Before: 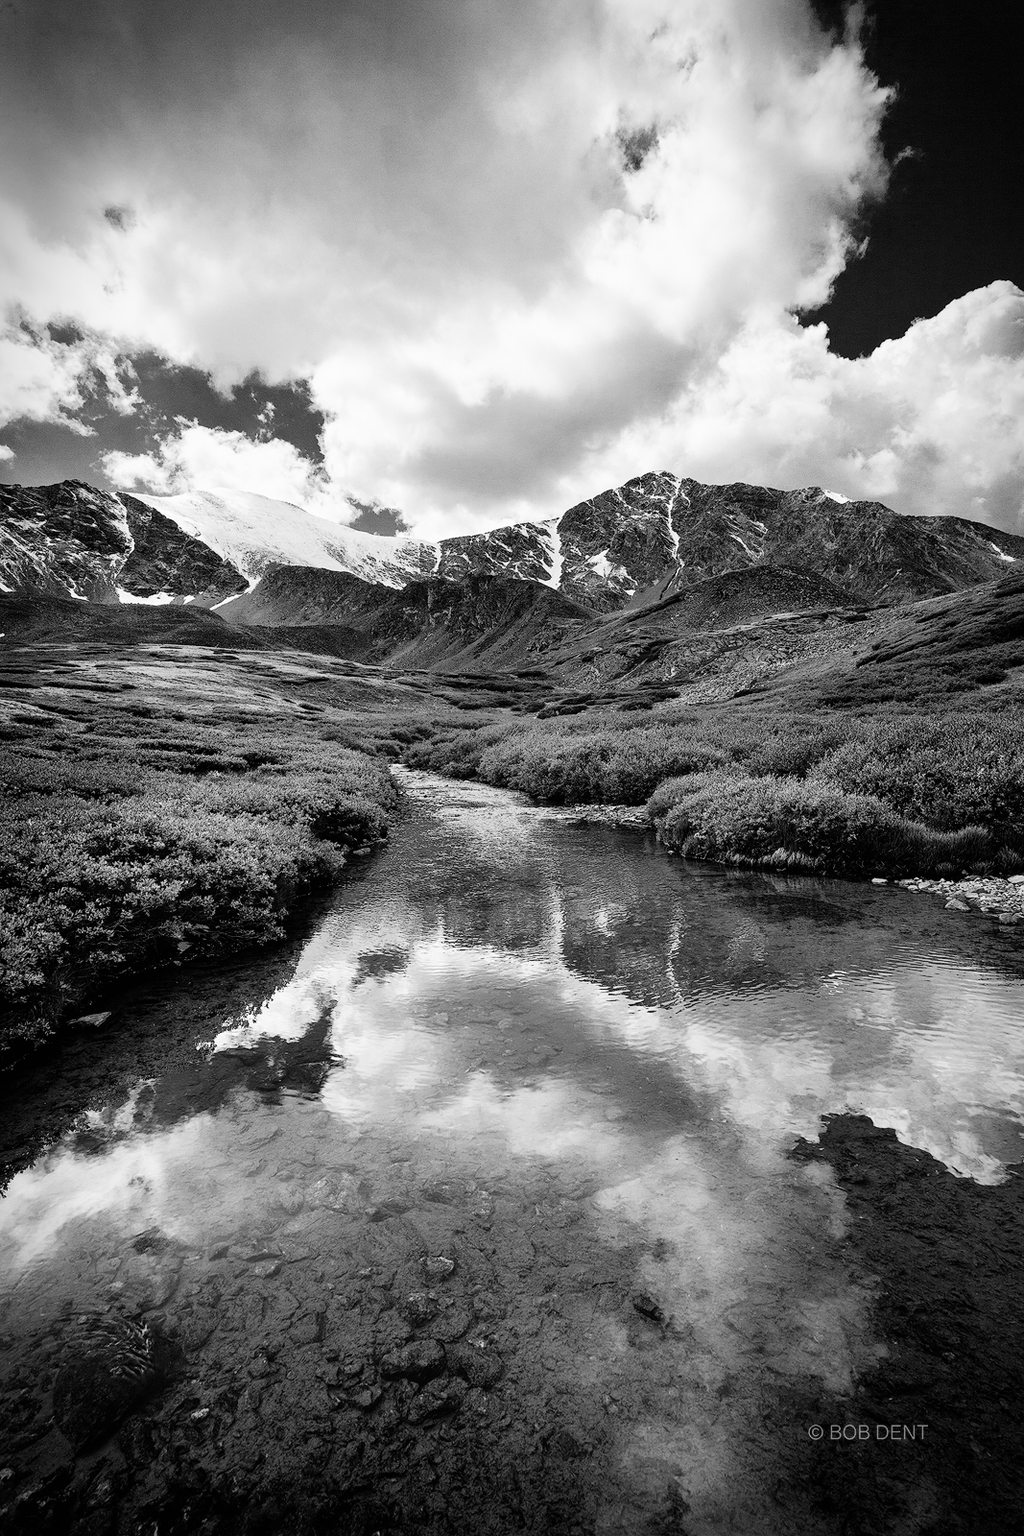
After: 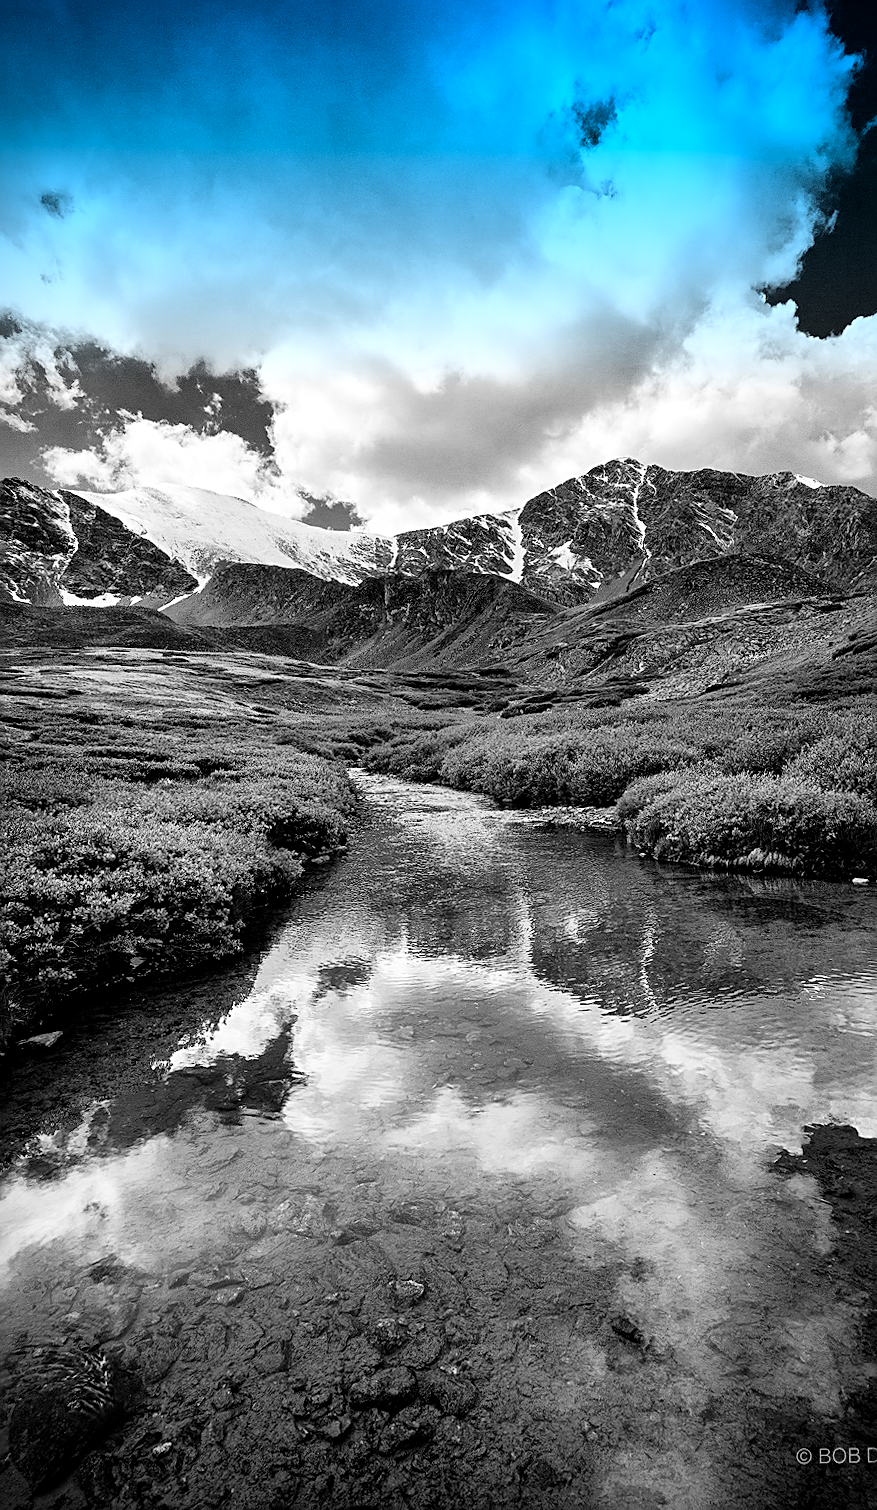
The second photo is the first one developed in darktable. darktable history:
sharpen: on, module defaults
crop and rotate: angle 1°, left 4.281%, top 0.642%, right 11.383%, bottom 2.486%
local contrast: mode bilateral grid, contrast 20, coarseness 50, detail 130%, midtone range 0.2
contrast brightness saturation: saturation 0.1
graduated density: density 2.02 EV, hardness 44%, rotation 0.374°, offset 8.21, hue 208.8°, saturation 97%
color correction: saturation 2.15
